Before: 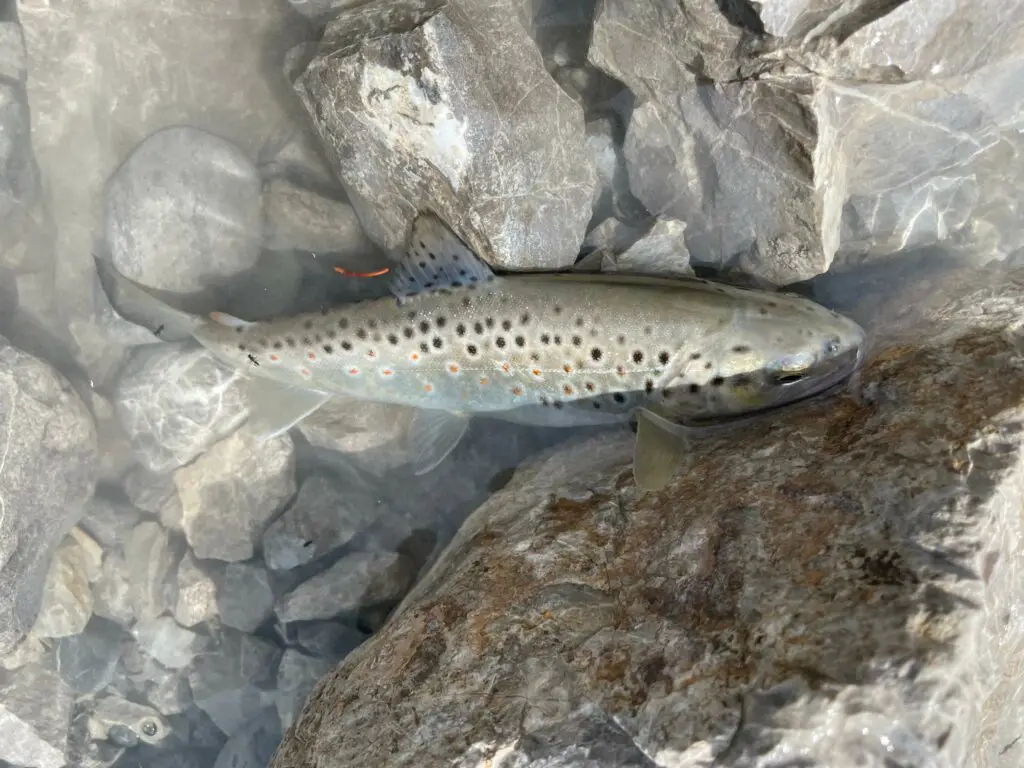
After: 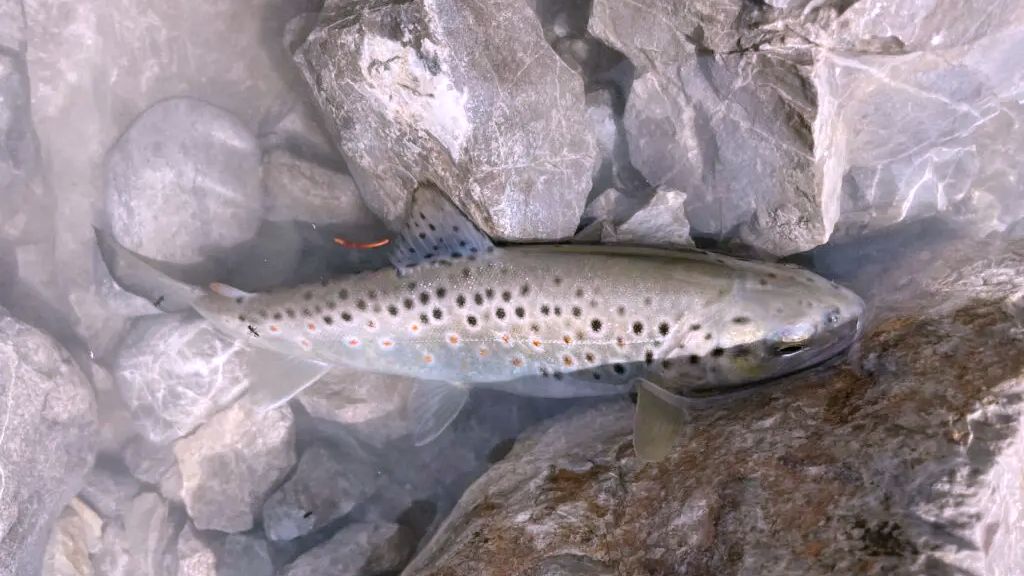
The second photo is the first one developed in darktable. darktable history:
crop: top 3.857%, bottom 21.132%
white balance: red 1.066, blue 1.119
